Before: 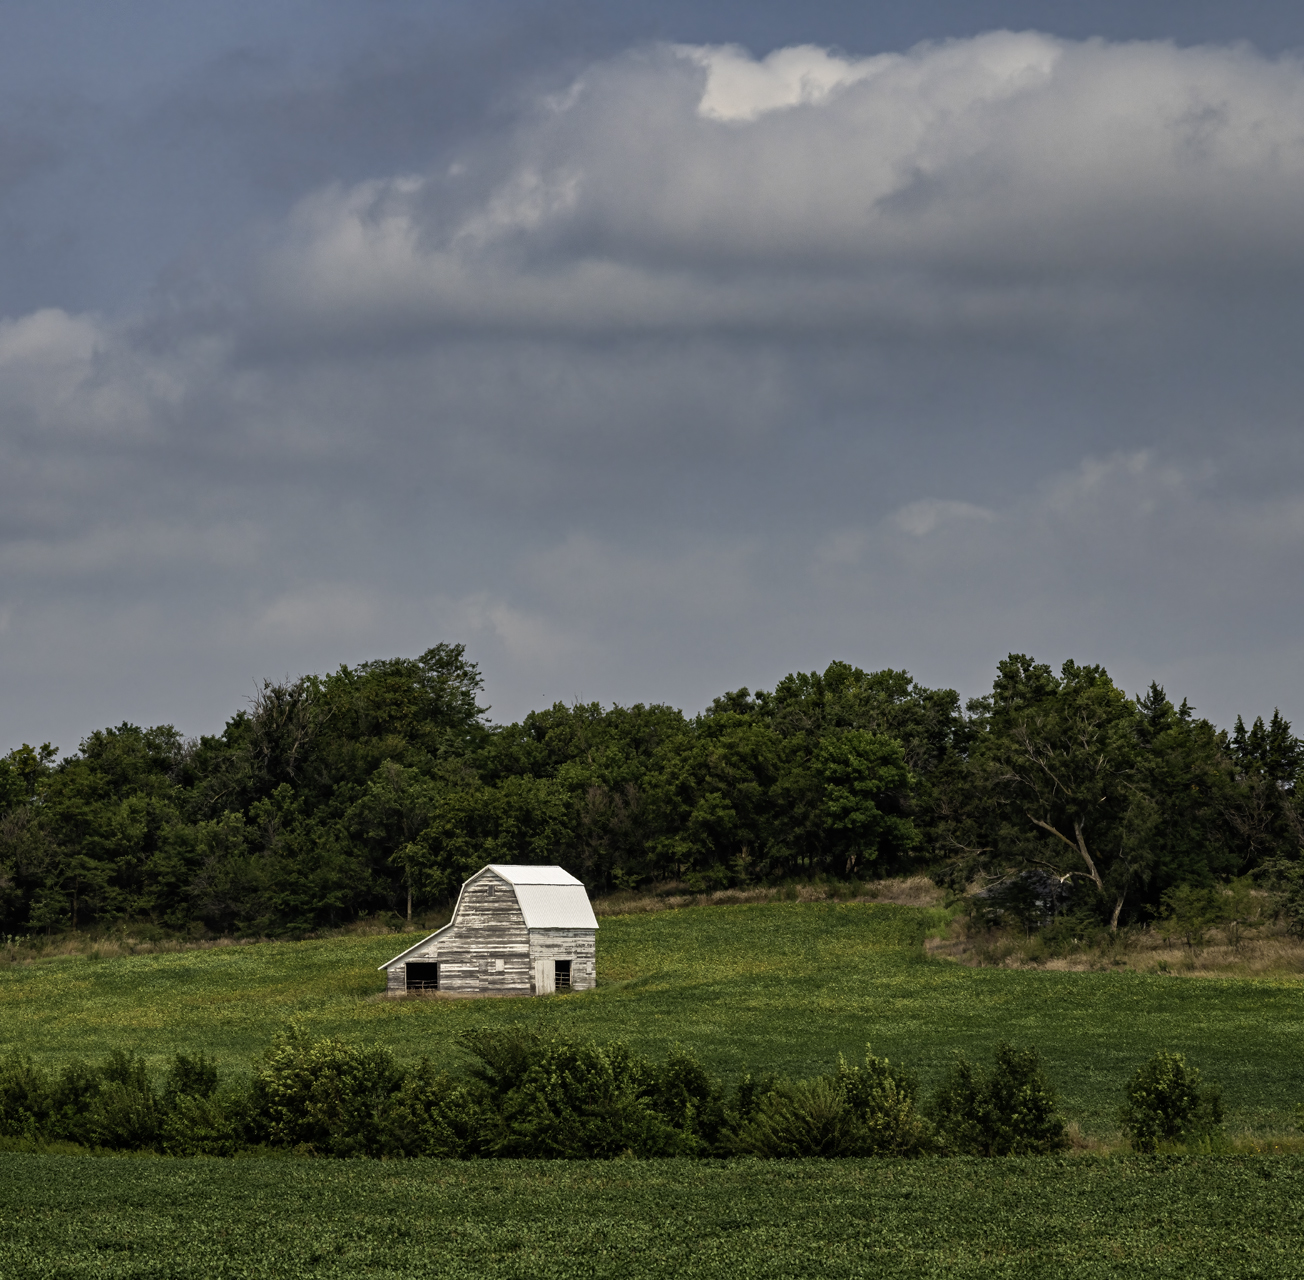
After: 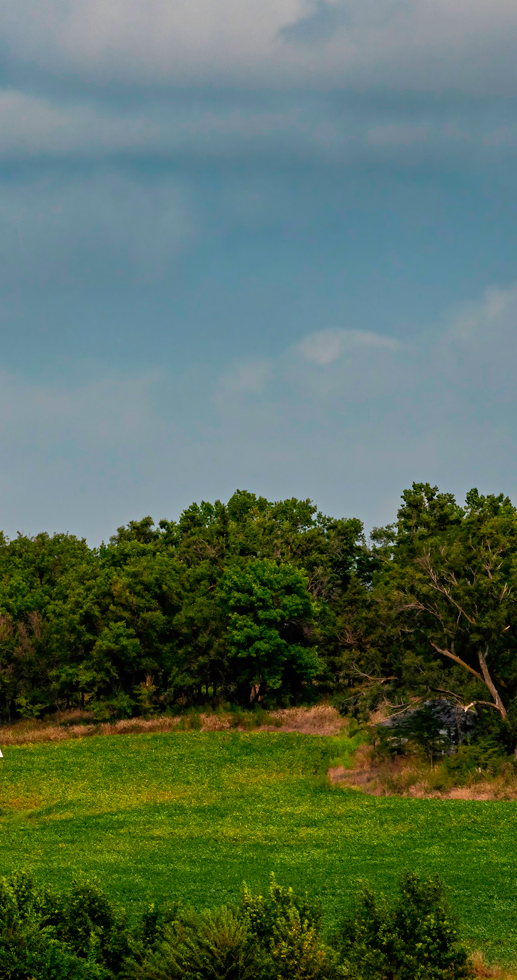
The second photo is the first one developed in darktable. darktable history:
crop: left 45.721%, top 13.393%, right 14.118%, bottom 10.01%
color contrast: green-magenta contrast 1.69, blue-yellow contrast 1.49
